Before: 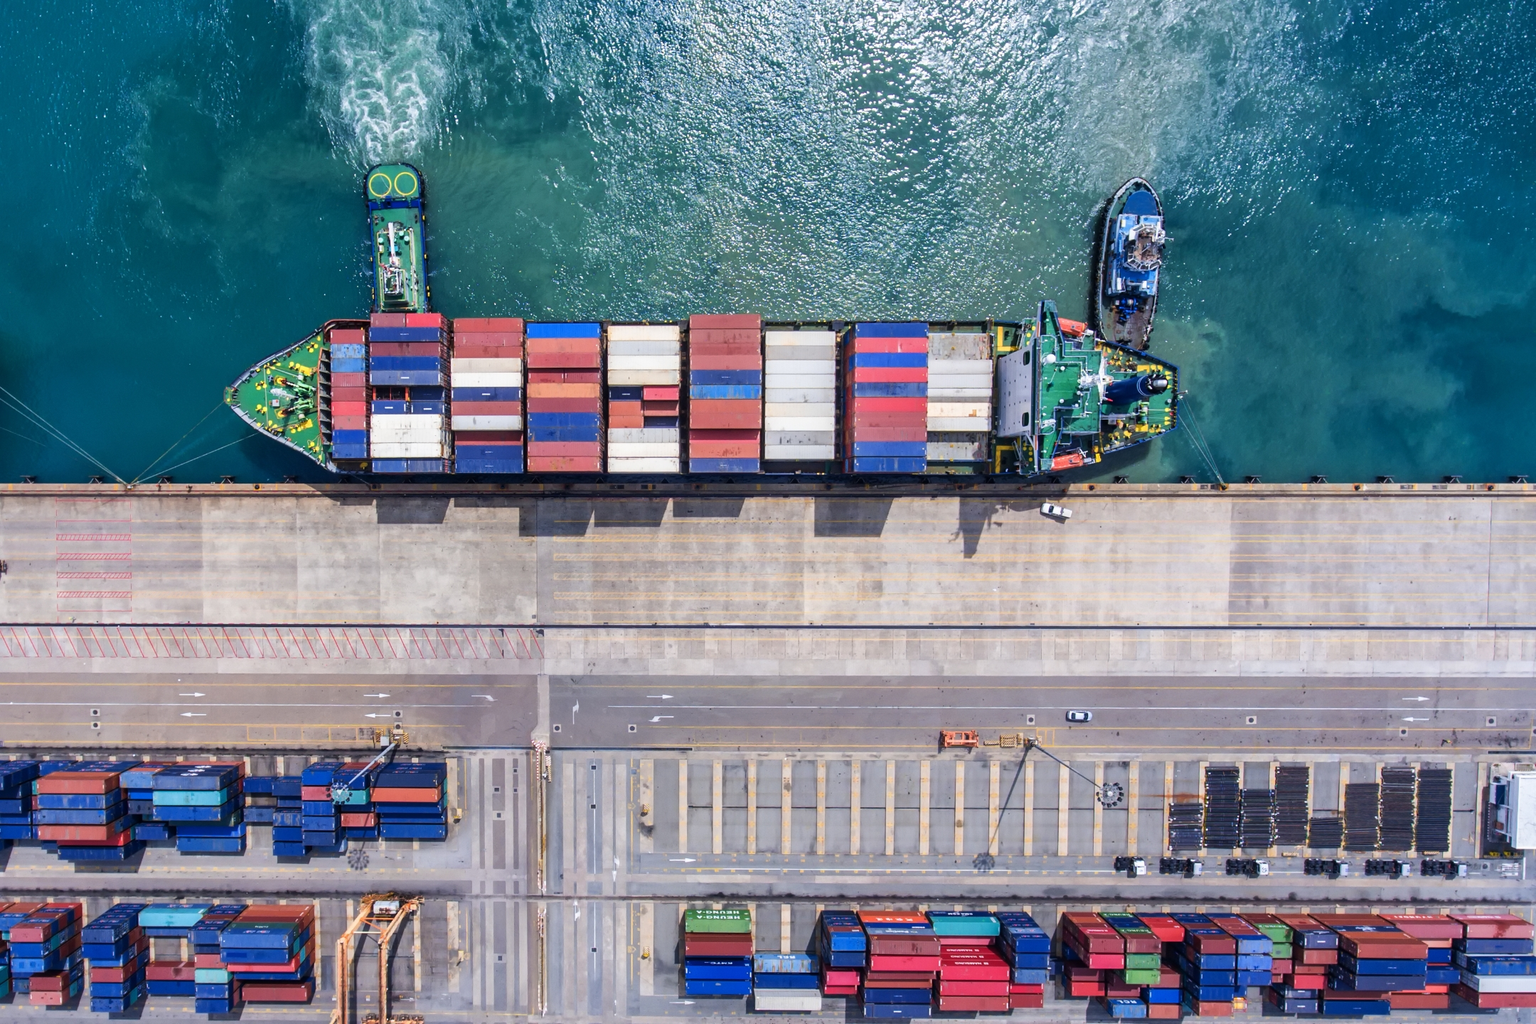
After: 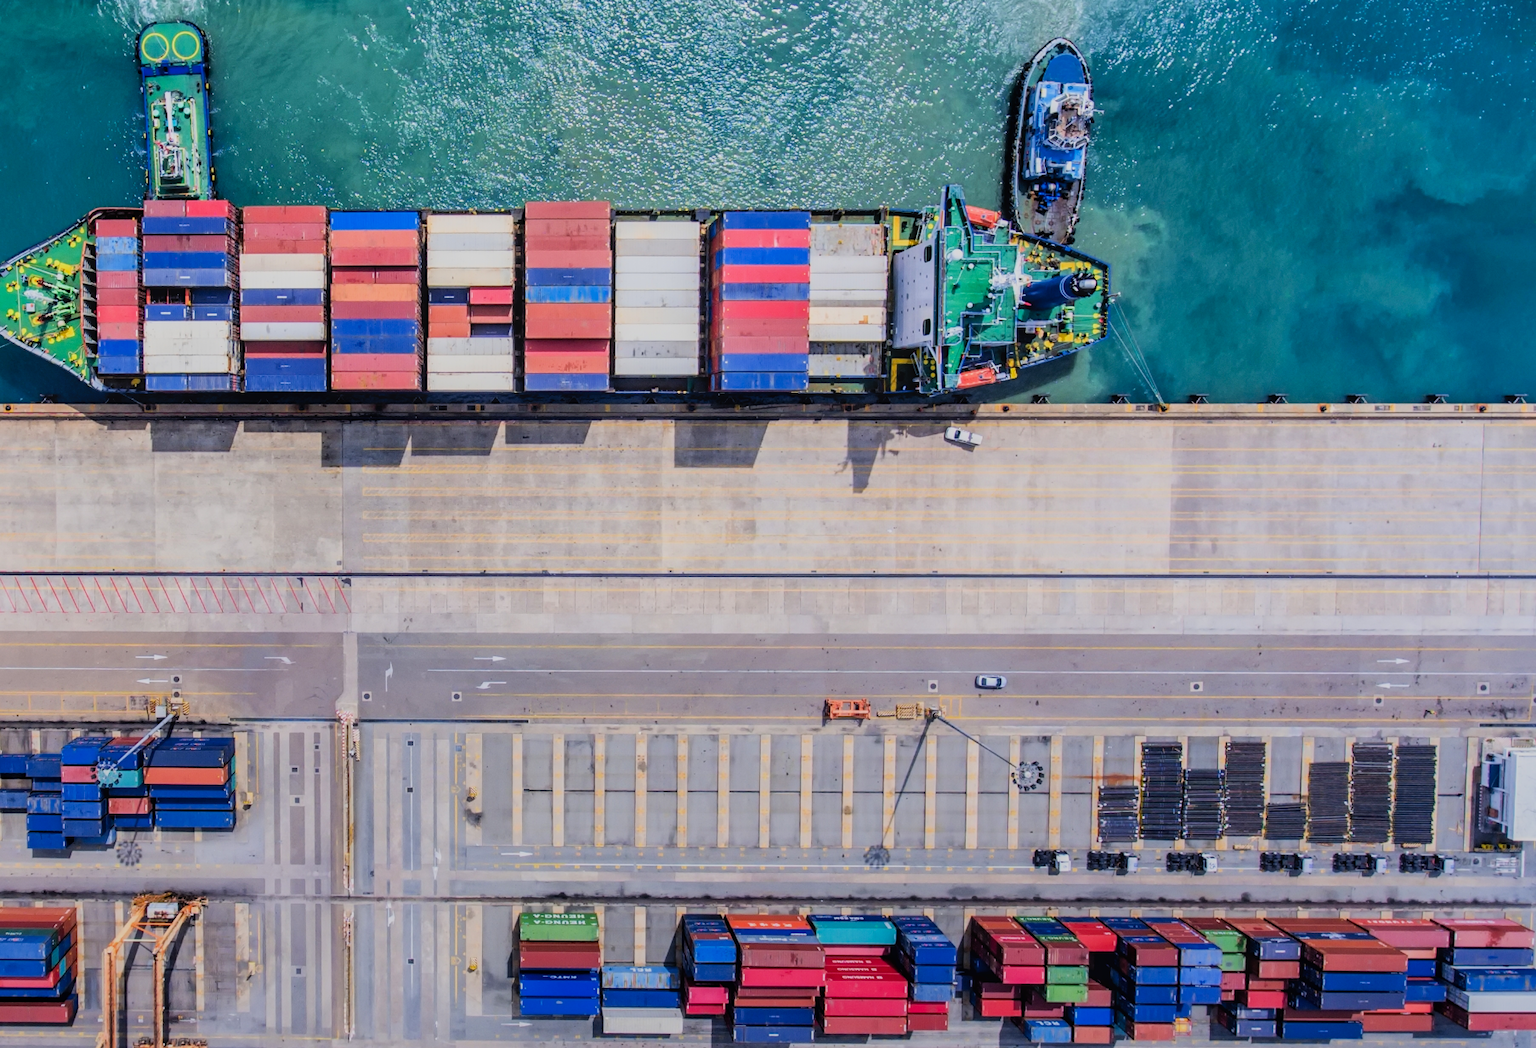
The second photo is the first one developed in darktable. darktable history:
local contrast: detail 110%
filmic rgb: black relative exposure -7.15 EV, white relative exposure 5.36 EV, hardness 3.02, color science v6 (2022)
color correction: saturation 1.1
crop: left 16.315%, top 14.246%
exposure: black level correction 0.003, exposure 0.383 EV, compensate highlight preservation false
white balance: red 1, blue 1
graduated density: rotation -180°, offset 24.95
